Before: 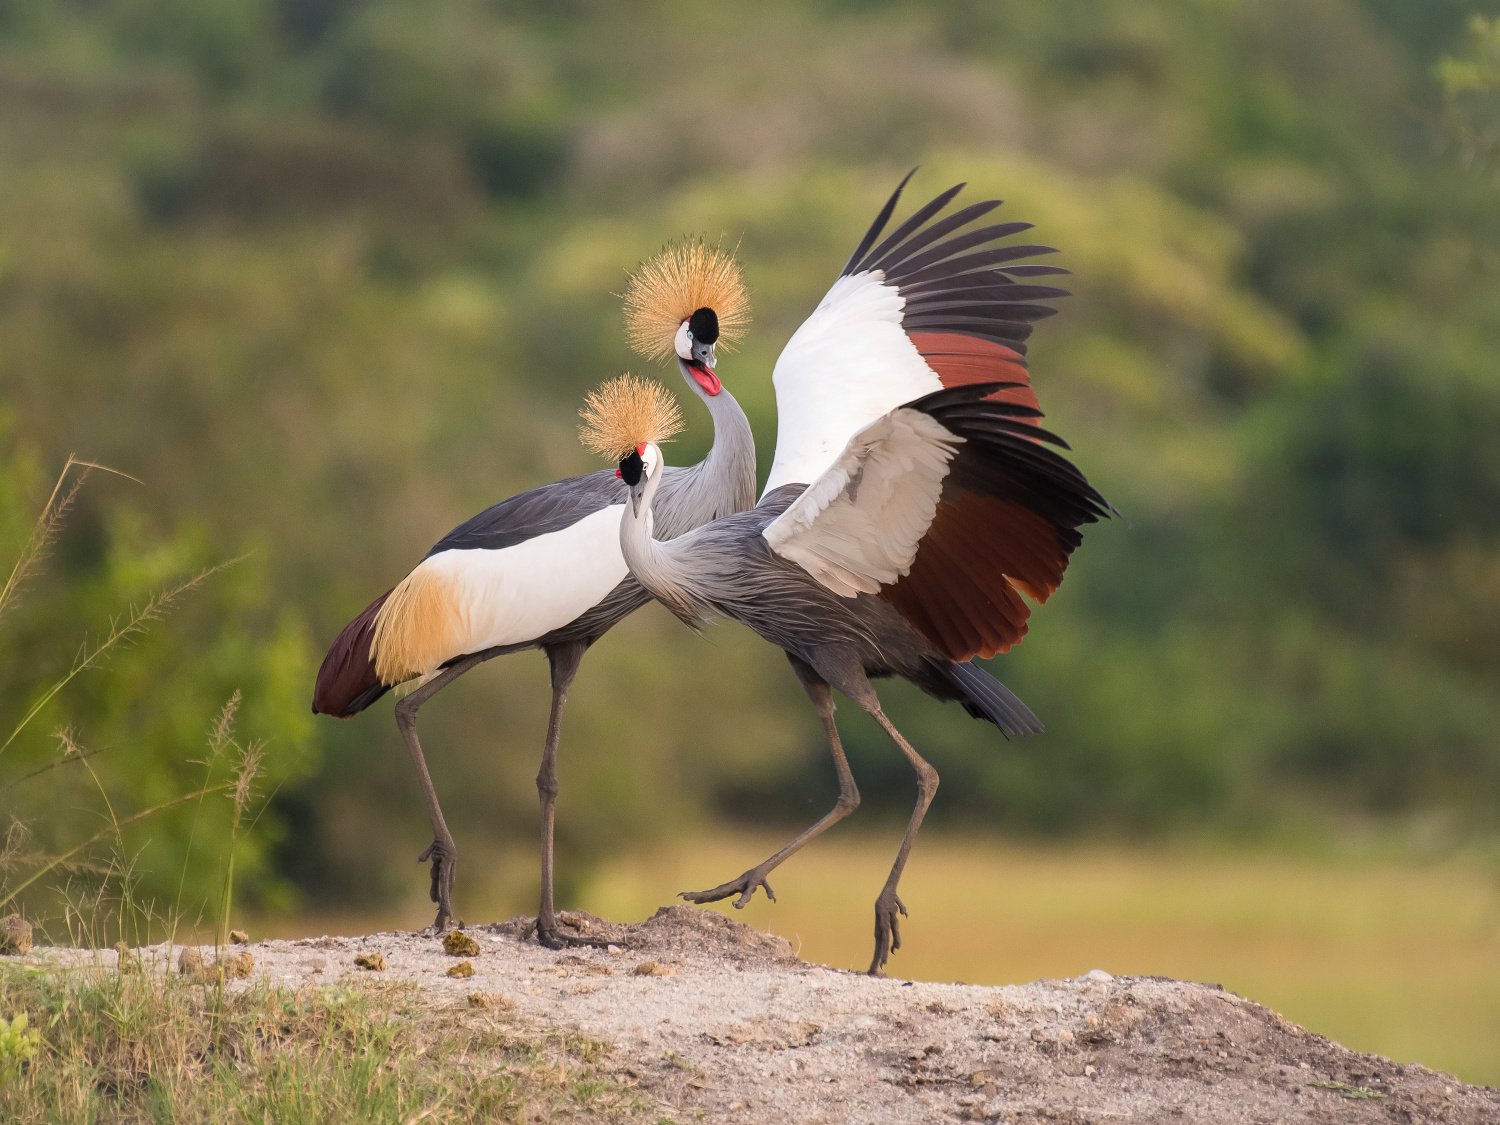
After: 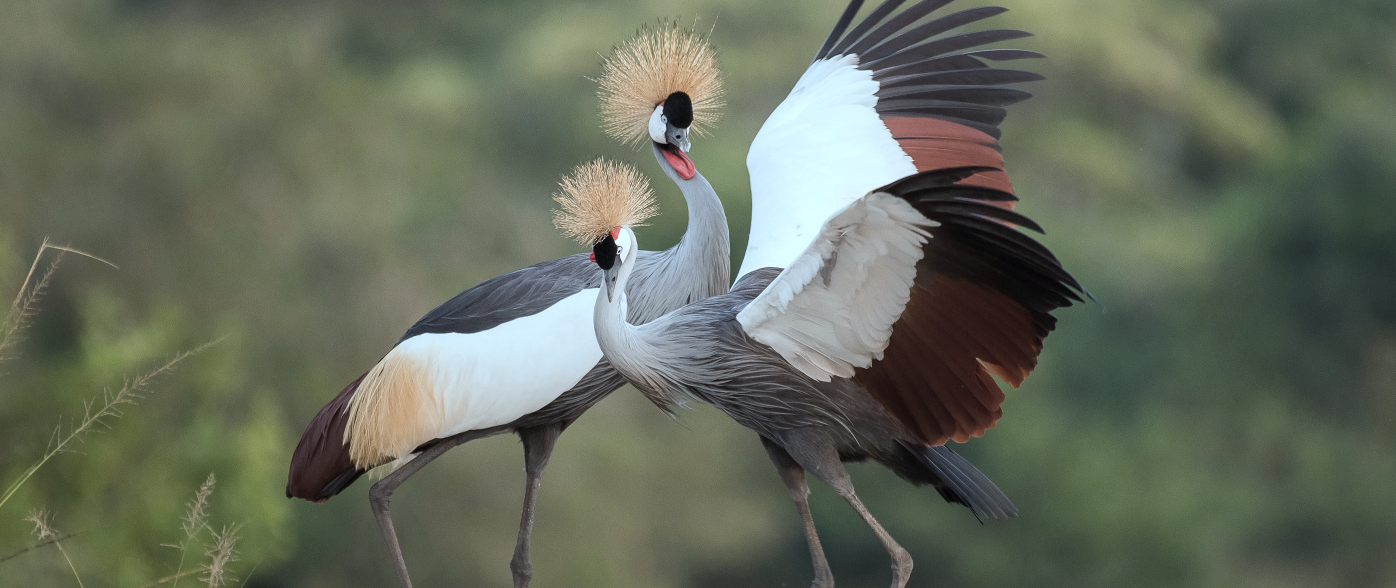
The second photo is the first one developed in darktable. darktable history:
crop: left 1.744%, top 19.225%, right 5.069%, bottom 28.357%
color correction: highlights a* -12.64, highlights b* -18.1, saturation 0.7
